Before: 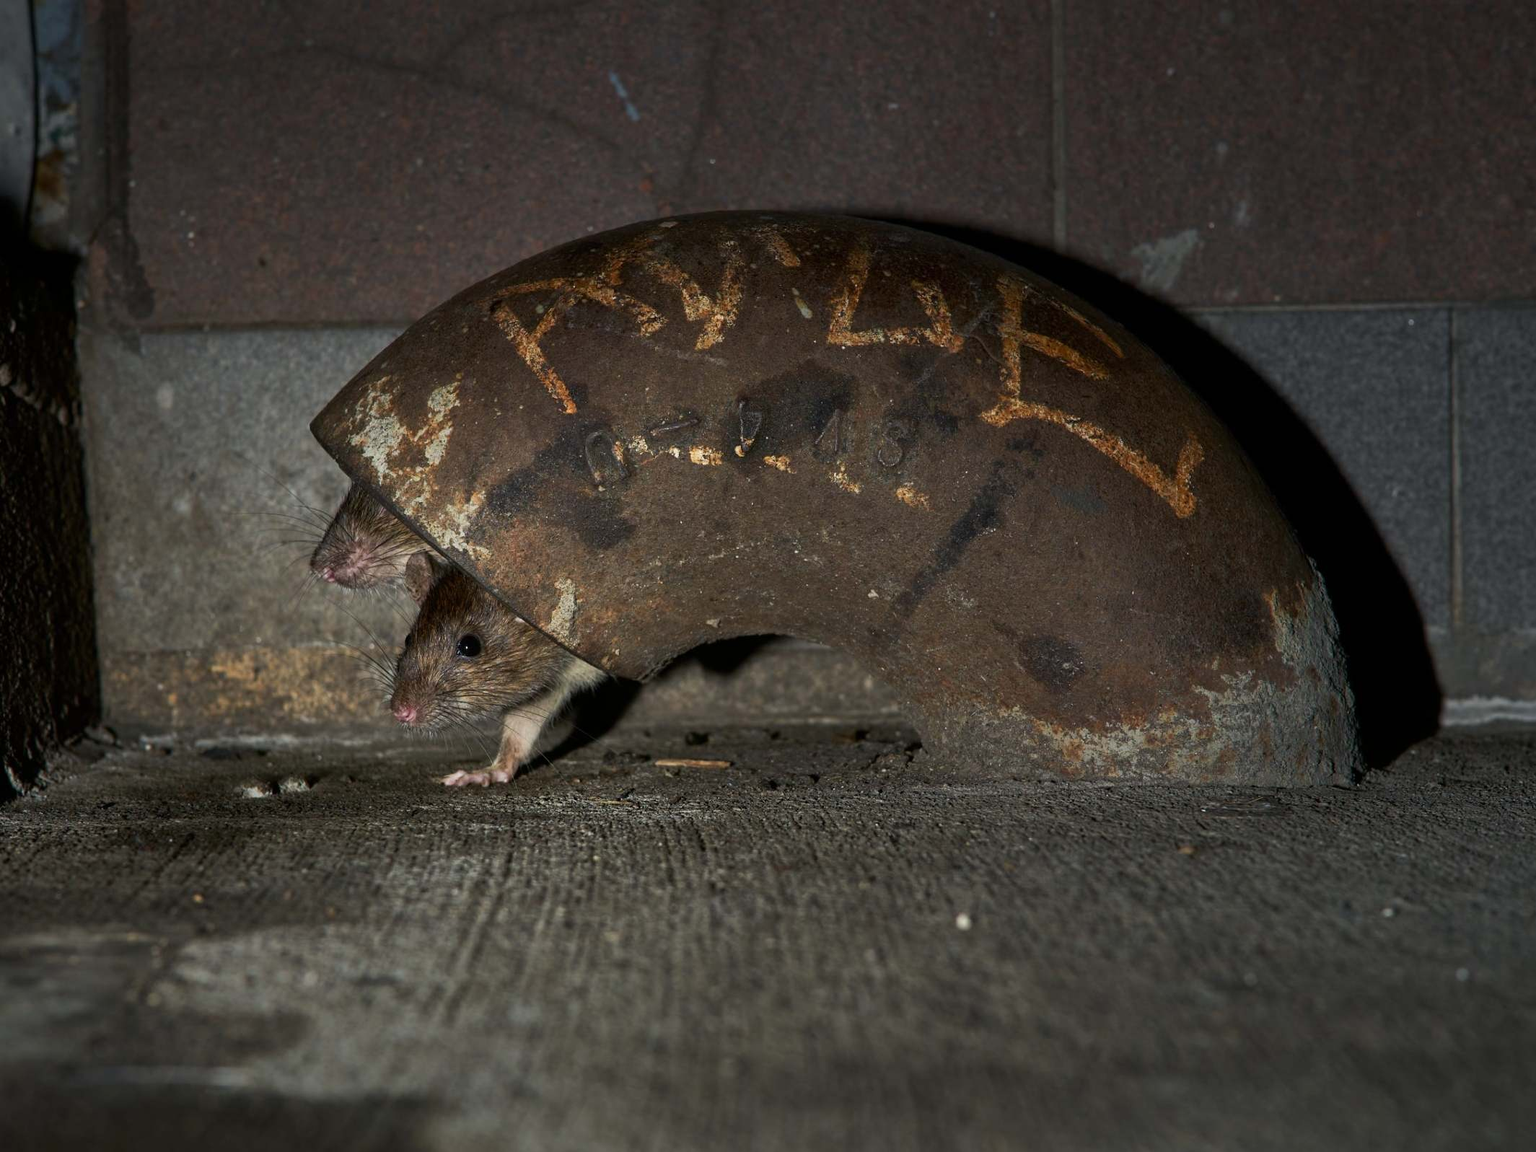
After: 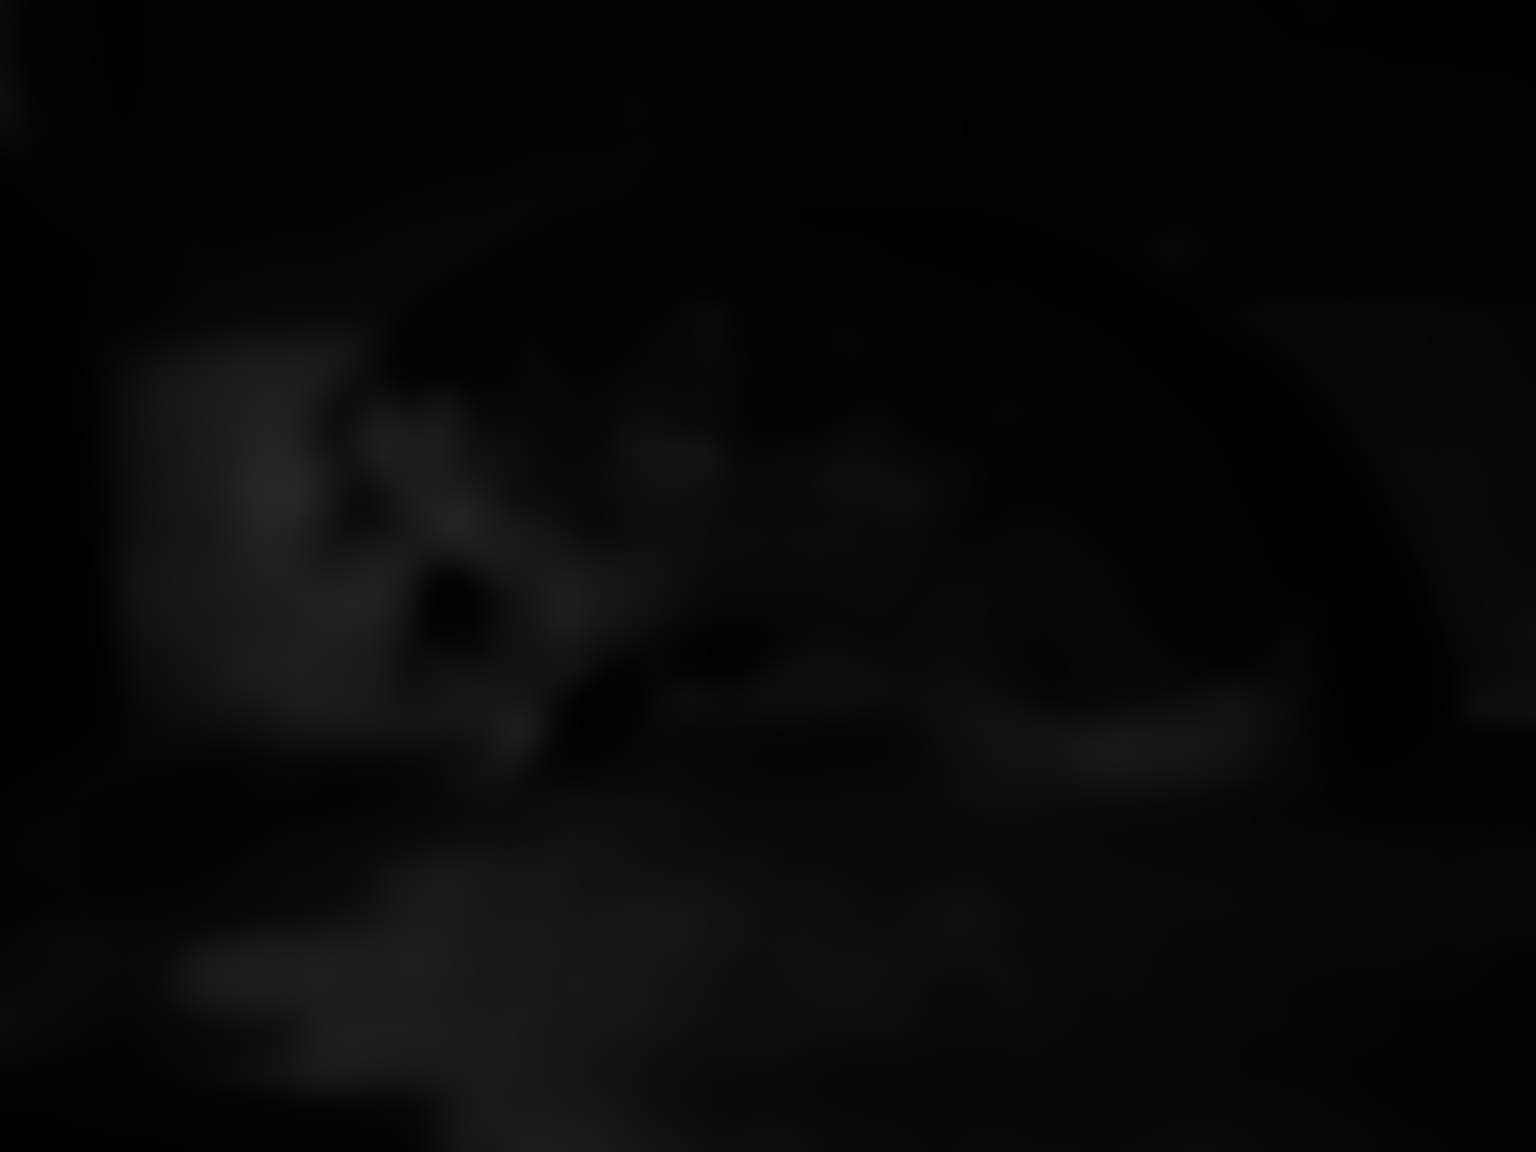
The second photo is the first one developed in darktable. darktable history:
color balance rgb: linear chroma grading › shadows -2.2%, linear chroma grading › highlights -15%, linear chroma grading › global chroma -10%, linear chroma grading › mid-tones -10%, perceptual saturation grading › global saturation 45%, perceptual saturation grading › highlights -50%, perceptual saturation grading › shadows 30%, perceptual brilliance grading › global brilliance 18%, global vibrance 45%
color zones: curves: ch0 [(0.287, 0.048) (0.493, 0.484) (0.737, 0.816)]; ch1 [(0, 0) (0.143, 0) (0.286, 0) (0.429, 0) (0.571, 0) (0.714, 0) (0.857, 0)]
lowpass: radius 31.92, contrast 1.72, brightness -0.98, saturation 0.94
